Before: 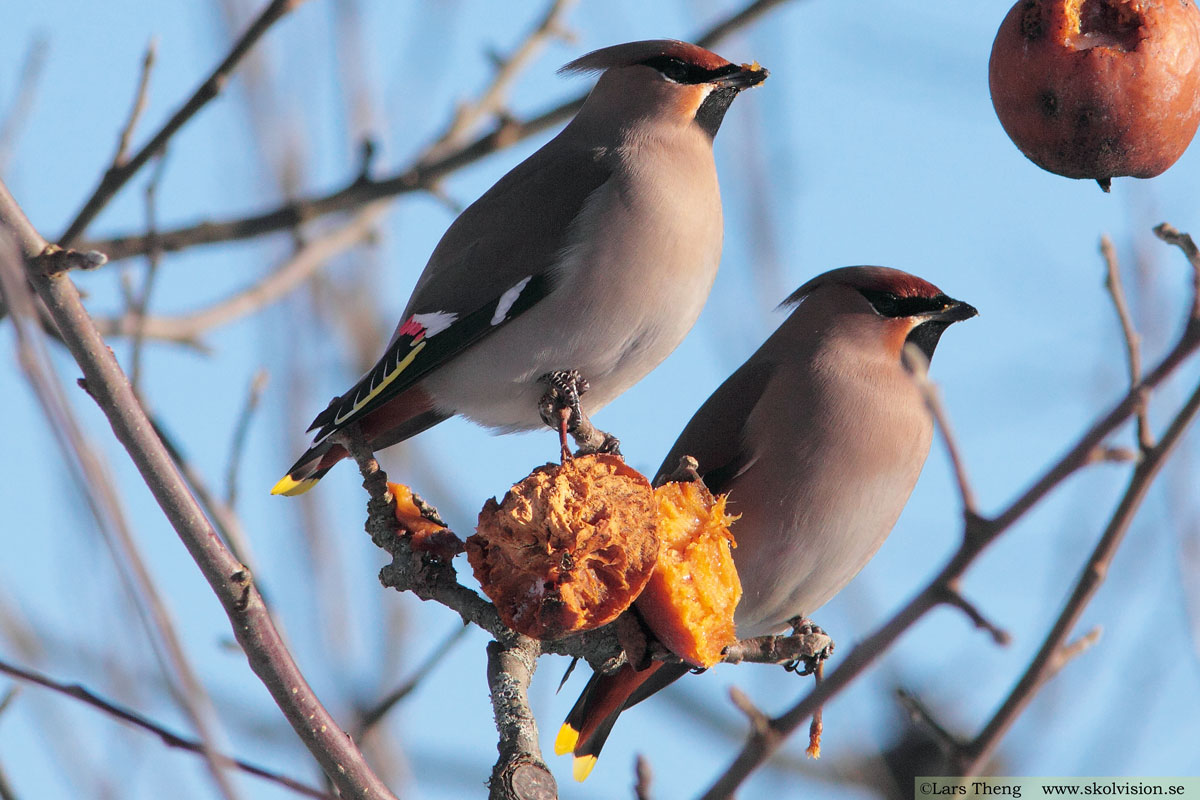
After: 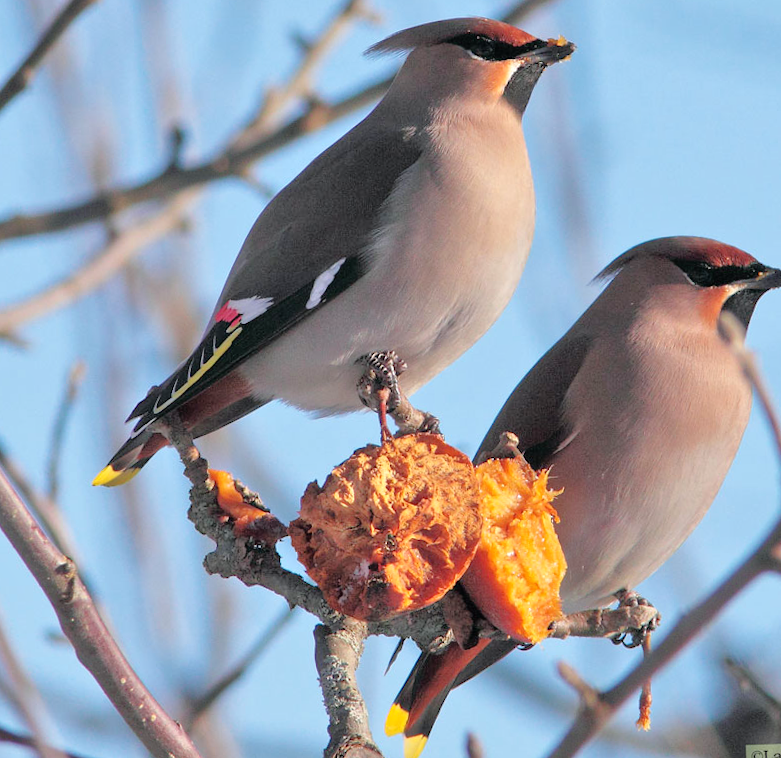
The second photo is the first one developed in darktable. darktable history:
crop and rotate: left 14.436%, right 18.898%
rotate and perspective: rotation -2°, crop left 0.022, crop right 0.978, crop top 0.049, crop bottom 0.951
tone equalizer: -7 EV 0.15 EV, -6 EV 0.6 EV, -5 EV 1.15 EV, -4 EV 1.33 EV, -3 EV 1.15 EV, -2 EV 0.6 EV, -1 EV 0.15 EV, mask exposure compensation -0.5 EV
